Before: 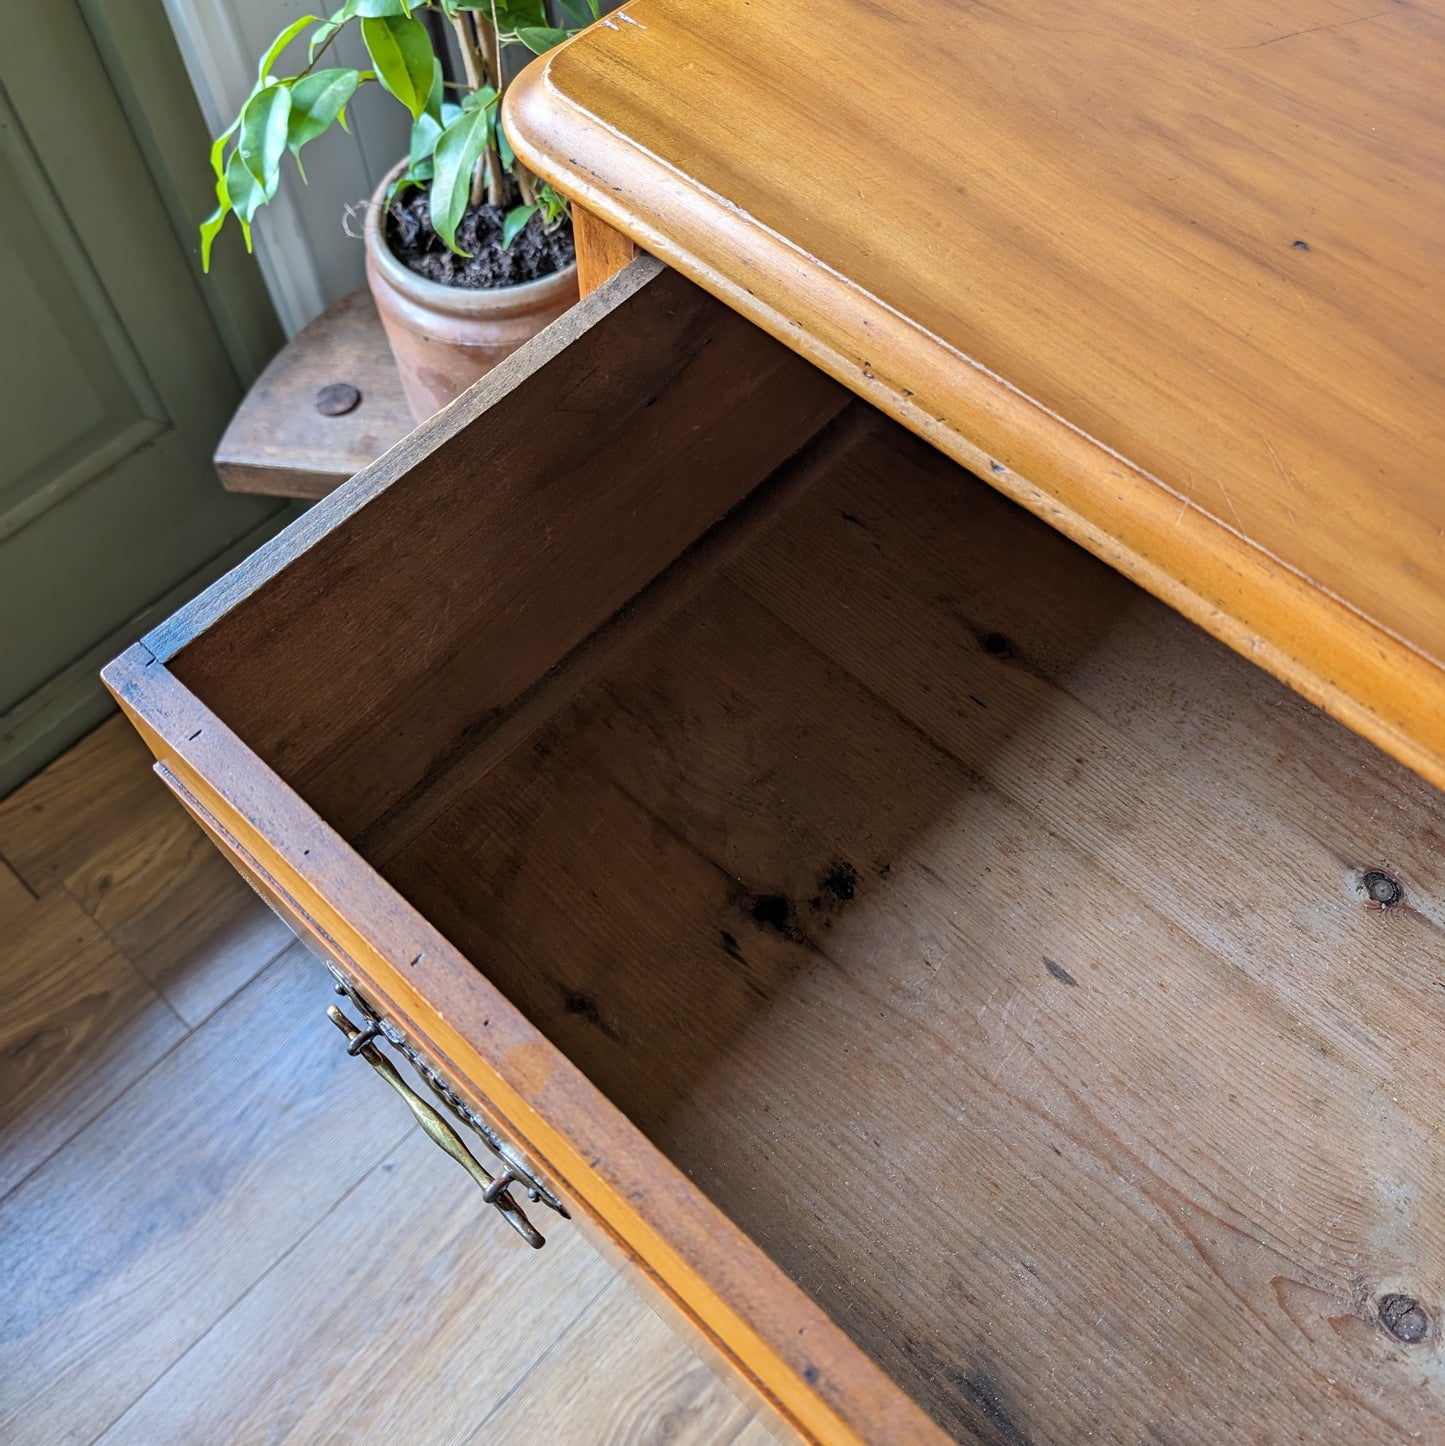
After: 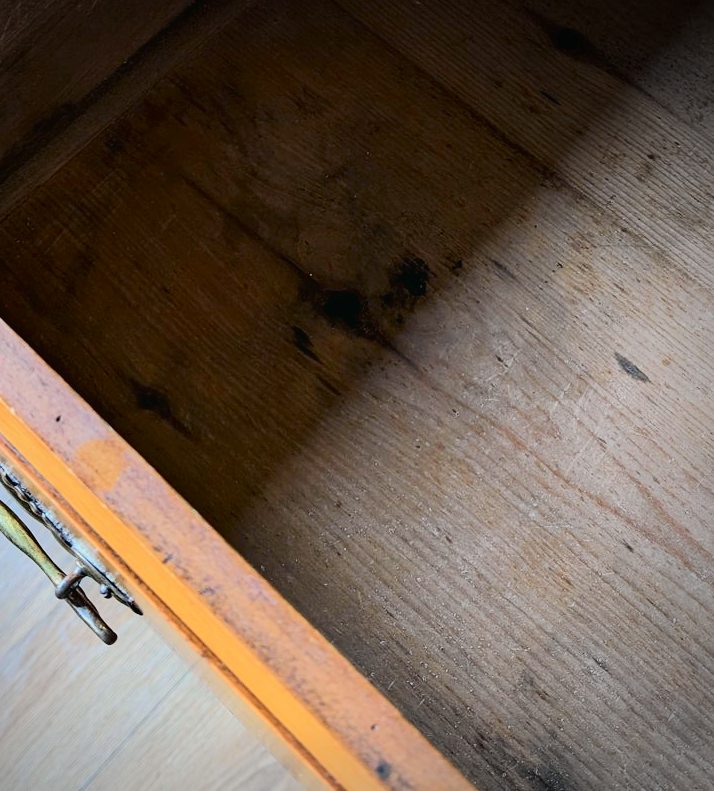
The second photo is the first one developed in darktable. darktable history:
crop: left 29.672%, top 41.786%, right 20.851%, bottom 3.487%
tone curve: curves: ch0 [(0, 0.017) (0.091, 0.046) (0.298, 0.287) (0.439, 0.482) (0.64, 0.729) (0.785, 0.817) (0.995, 0.917)]; ch1 [(0, 0) (0.384, 0.365) (0.463, 0.447) (0.486, 0.474) (0.503, 0.497) (0.526, 0.52) (0.555, 0.564) (0.578, 0.595) (0.638, 0.644) (0.766, 0.773) (1, 1)]; ch2 [(0, 0) (0.374, 0.344) (0.449, 0.434) (0.501, 0.501) (0.528, 0.519) (0.569, 0.589) (0.61, 0.646) (0.666, 0.688) (1, 1)], color space Lab, independent channels, preserve colors none
vignetting: center (-0.15, 0.013)
